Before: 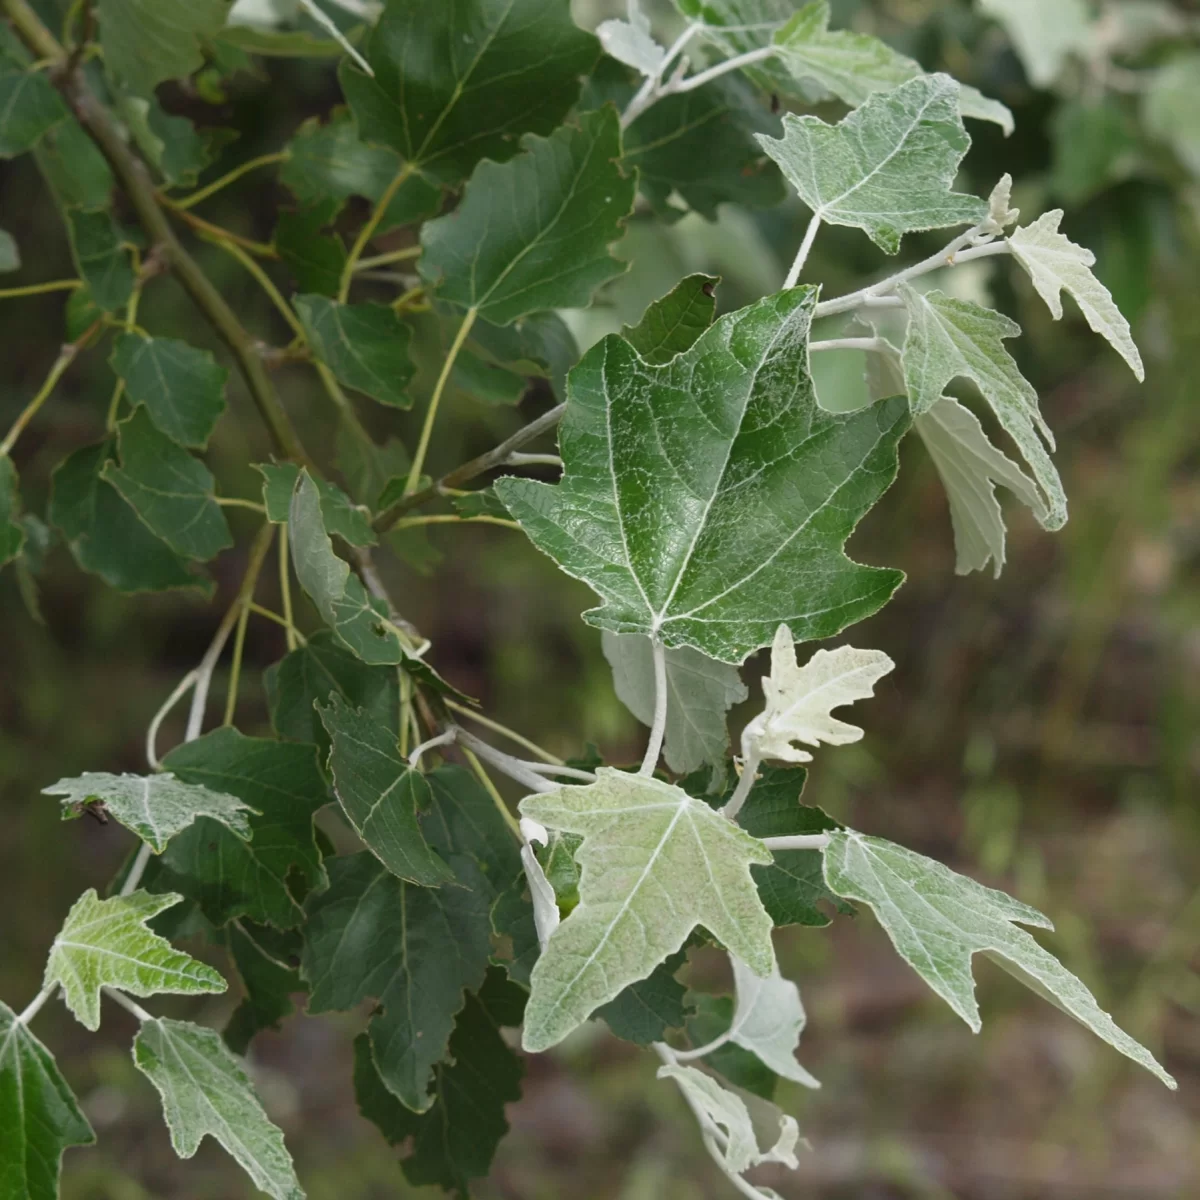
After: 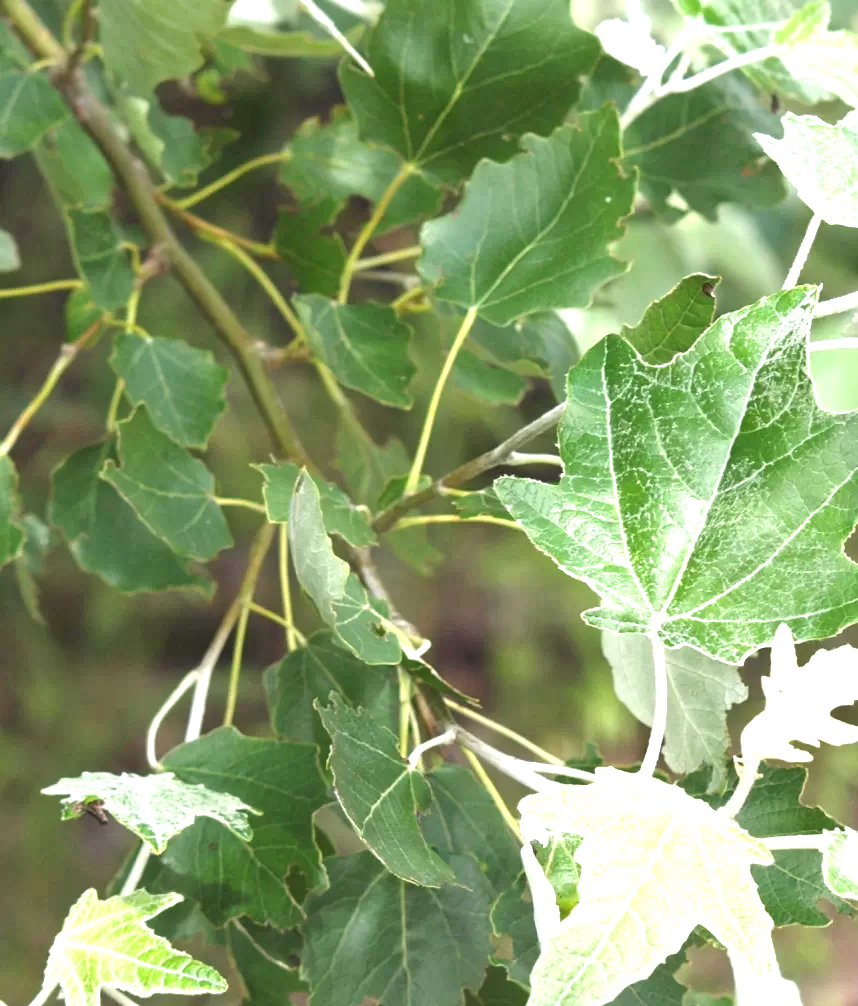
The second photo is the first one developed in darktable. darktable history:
crop: right 28.478%, bottom 16.105%
exposure: black level correction 0, exposure 1.755 EV, compensate highlight preservation false
